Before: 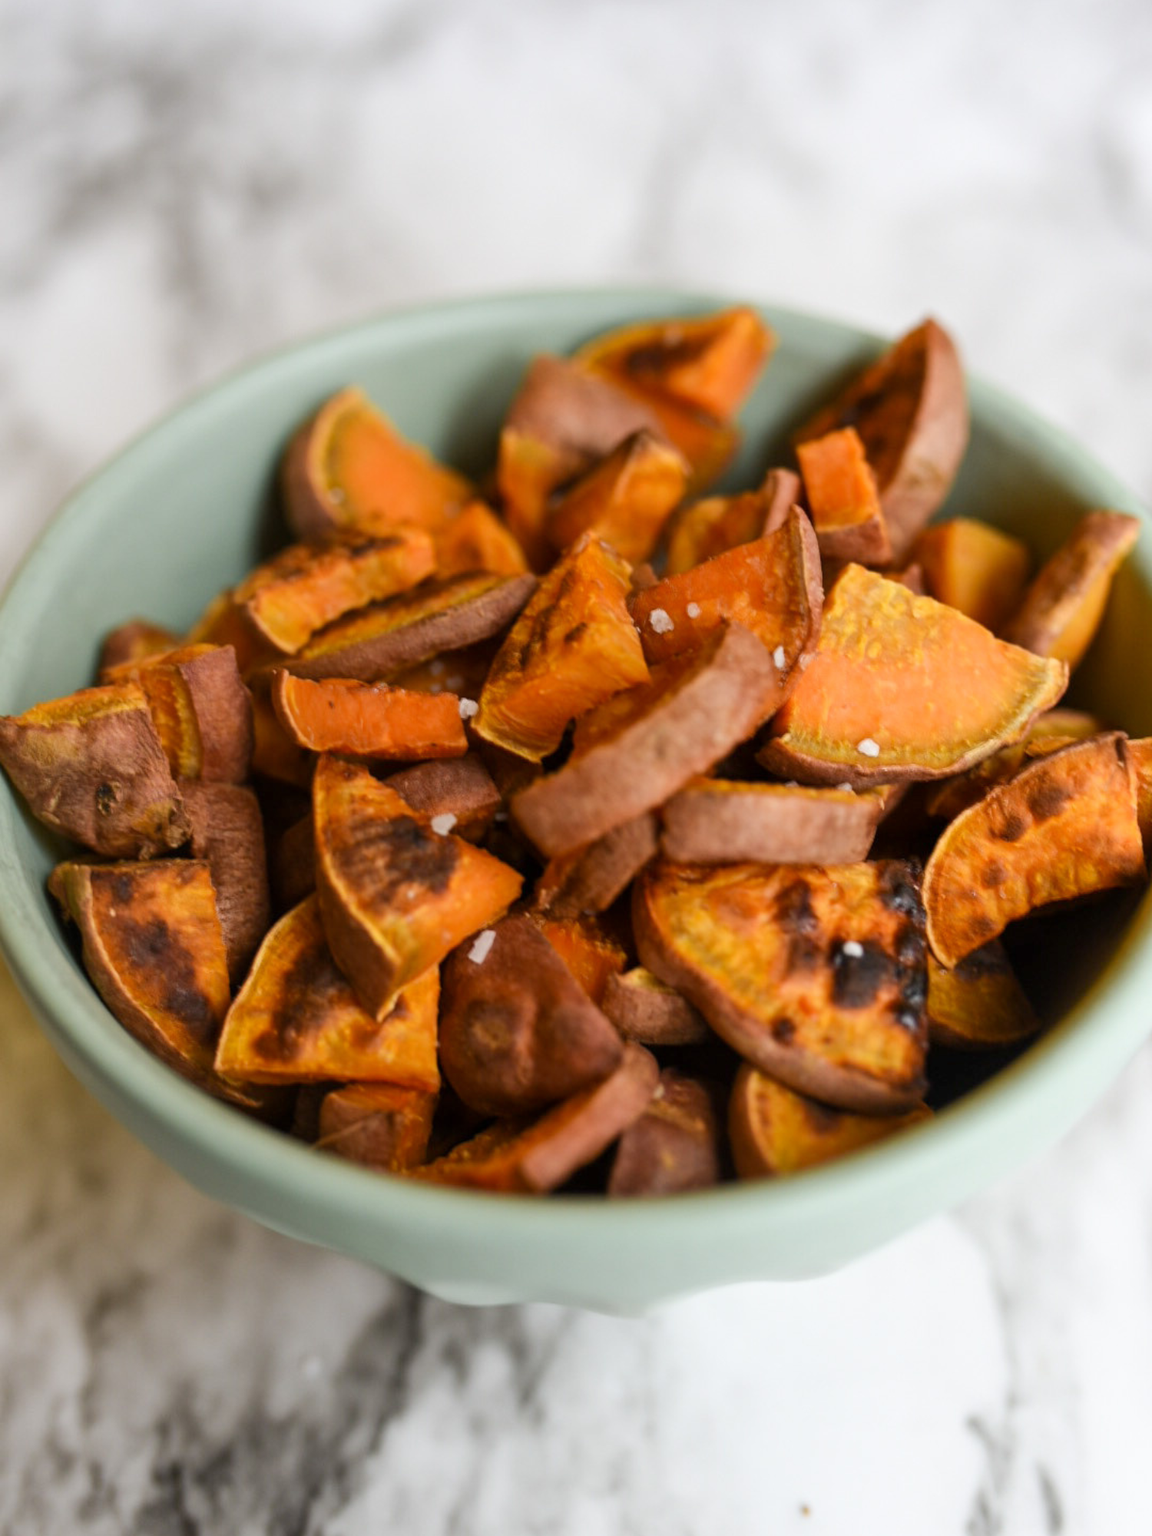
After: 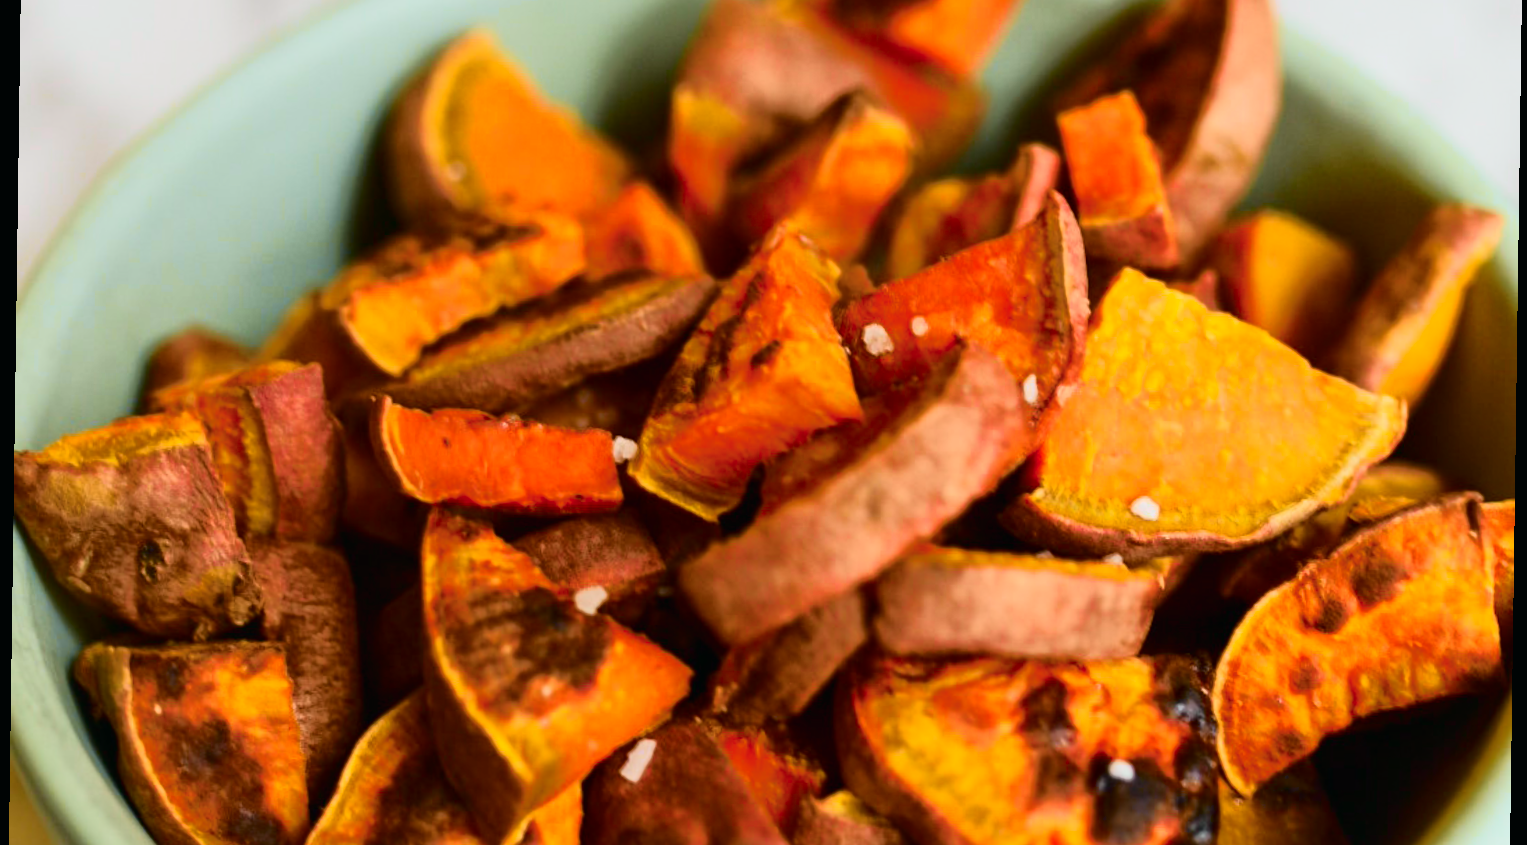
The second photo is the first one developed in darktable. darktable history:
tone curve: curves: ch0 [(0, 0.008) (0.081, 0.044) (0.177, 0.123) (0.283, 0.253) (0.416, 0.449) (0.495, 0.524) (0.661, 0.756) (0.796, 0.859) (1, 0.951)]; ch1 [(0, 0) (0.161, 0.092) (0.35, 0.33) (0.392, 0.392) (0.427, 0.426) (0.479, 0.472) (0.505, 0.5) (0.521, 0.524) (0.567, 0.564) (0.583, 0.588) (0.625, 0.627) (0.678, 0.733) (1, 1)]; ch2 [(0, 0) (0.346, 0.362) (0.404, 0.427) (0.502, 0.499) (0.531, 0.523) (0.544, 0.561) (0.58, 0.59) (0.629, 0.642) (0.717, 0.678) (1, 1)], color space Lab, independent channels, preserve colors none
crop and rotate: top 23.84%, bottom 34.294%
rotate and perspective: rotation 0.8°, automatic cropping off
color balance rgb: linear chroma grading › global chroma 15%, perceptual saturation grading › global saturation 30%
